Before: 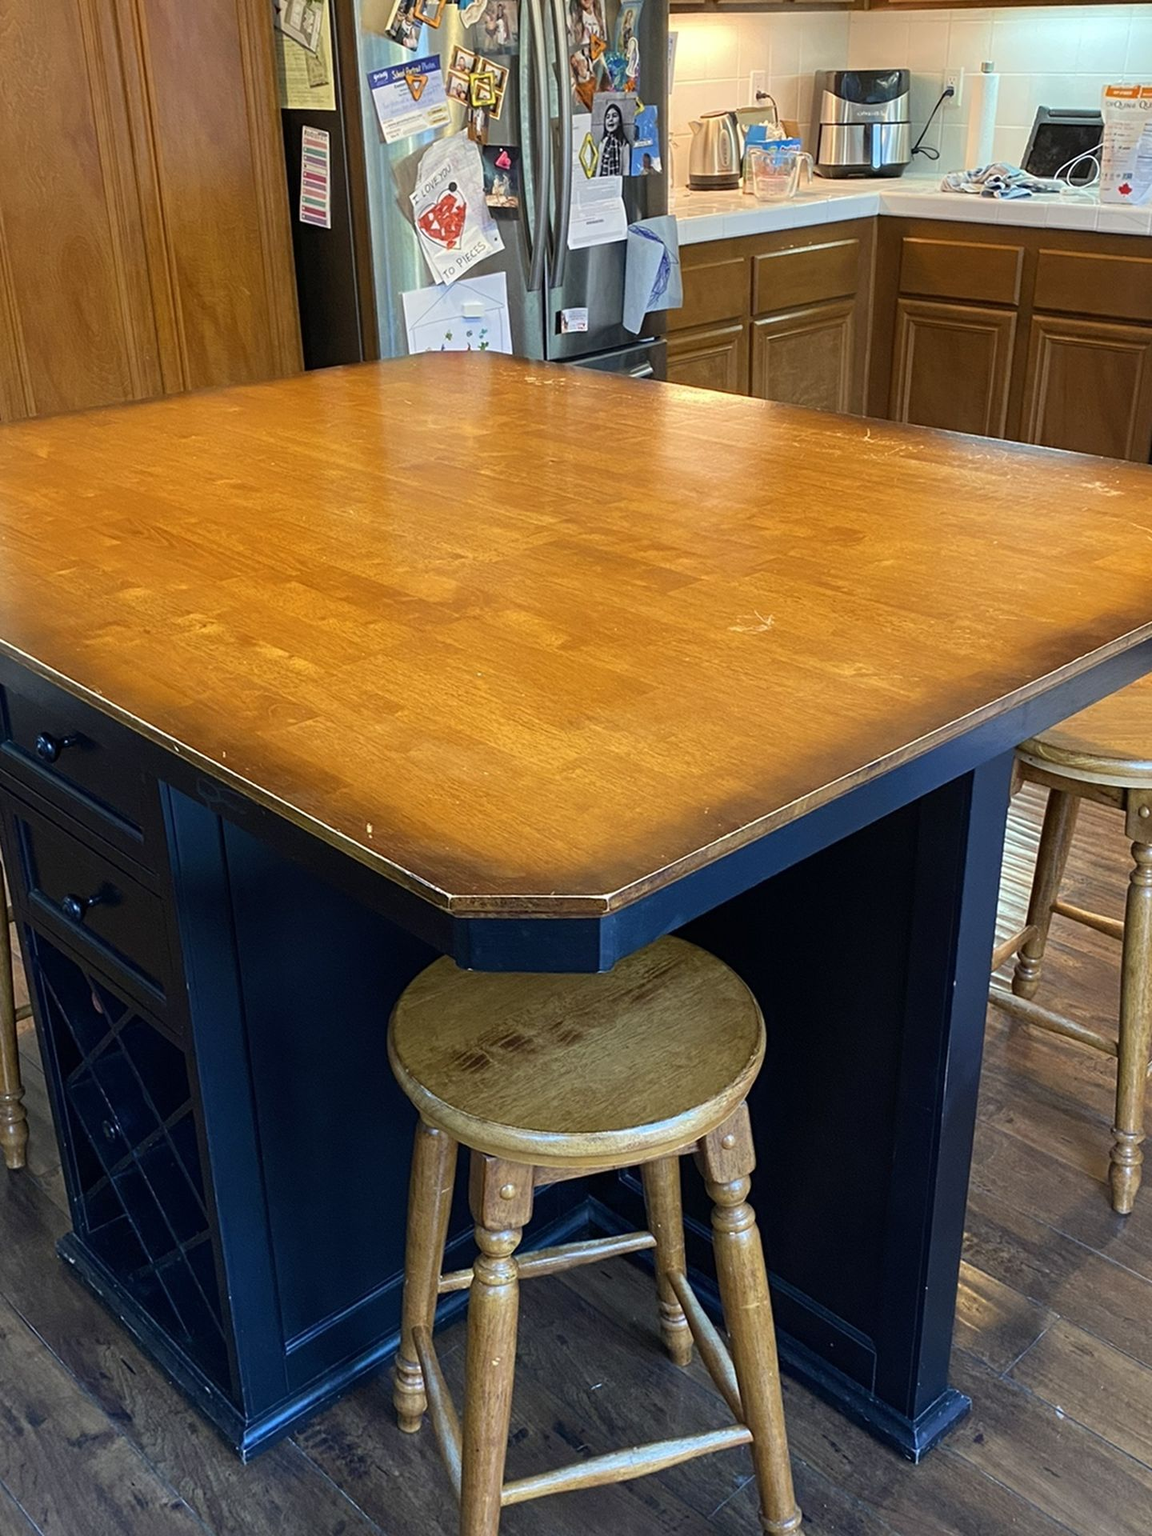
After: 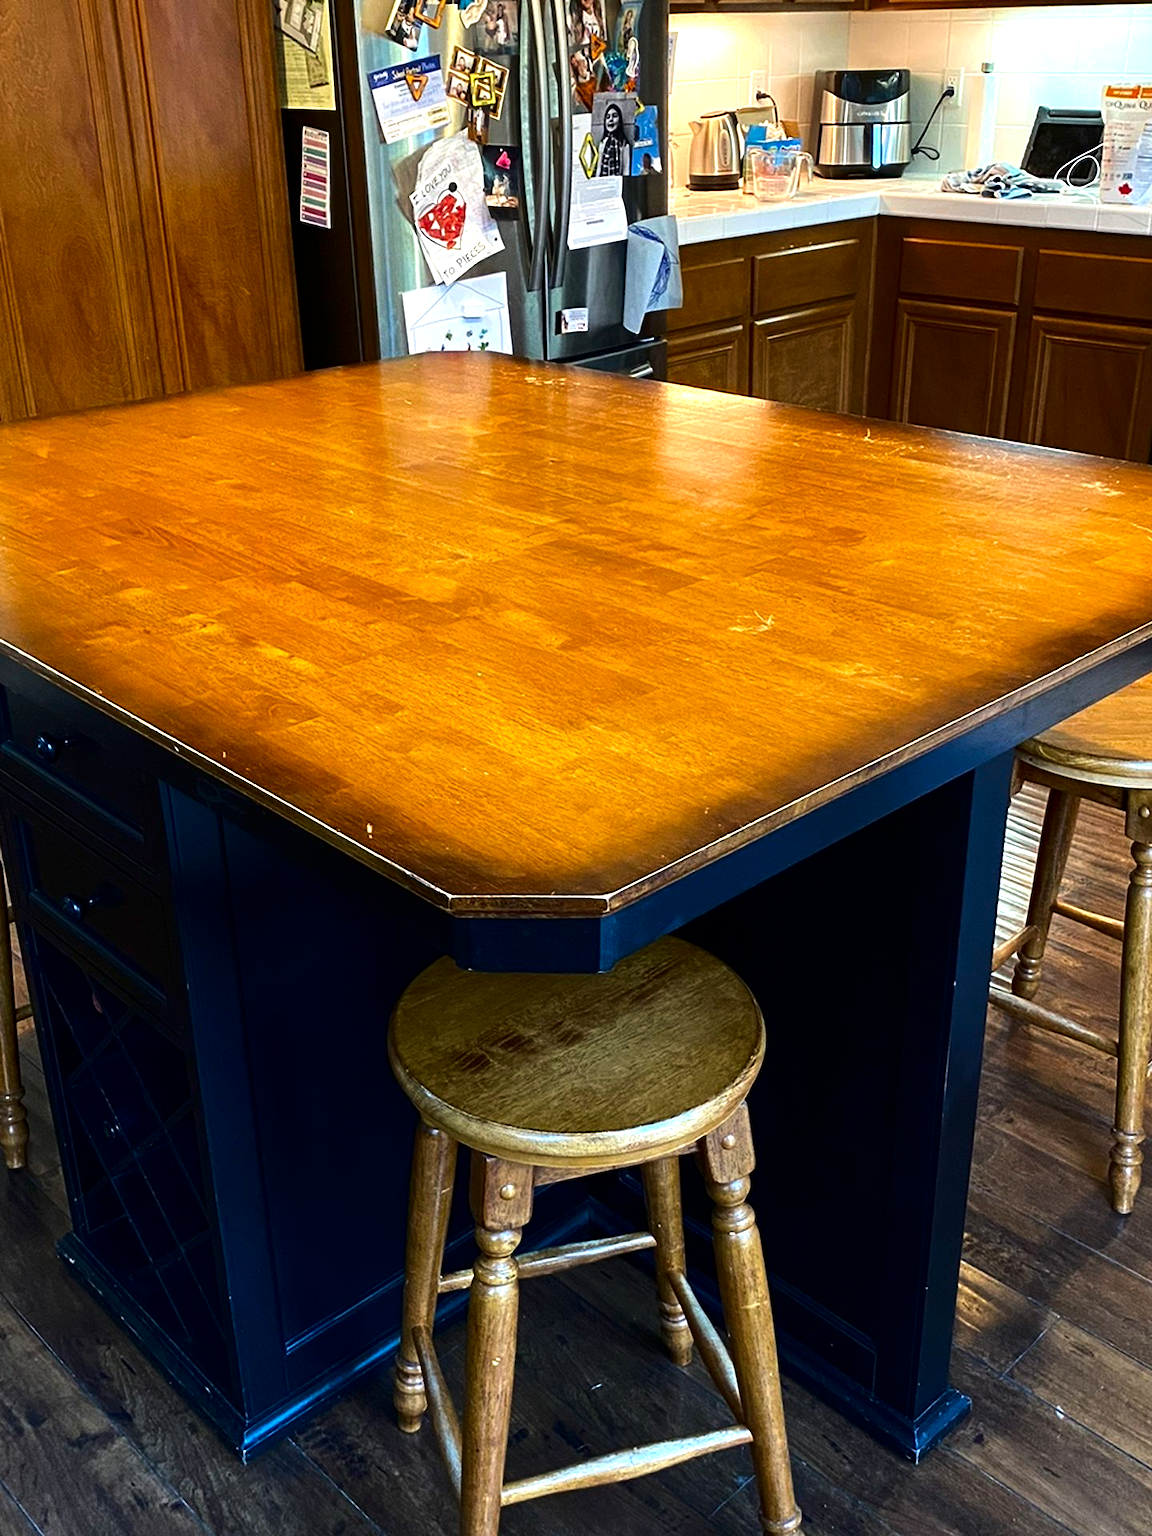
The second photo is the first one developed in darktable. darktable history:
contrast brightness saturation: brightness -0.2, saturation 0.08
tone equalizer: -8 EV -0.75 EV, -7 EV -0.7 EV, -6 EV -0.6 EV, -5 EV -0.4 EV, -3 EV 0.4 EV, -2 EV 0.6 EV, -1 EV 0.7 EV, +0 EV 0.75 EV, edges refinement/feathering 500, mask exposure compensation -1.57 EV, preserve details no
